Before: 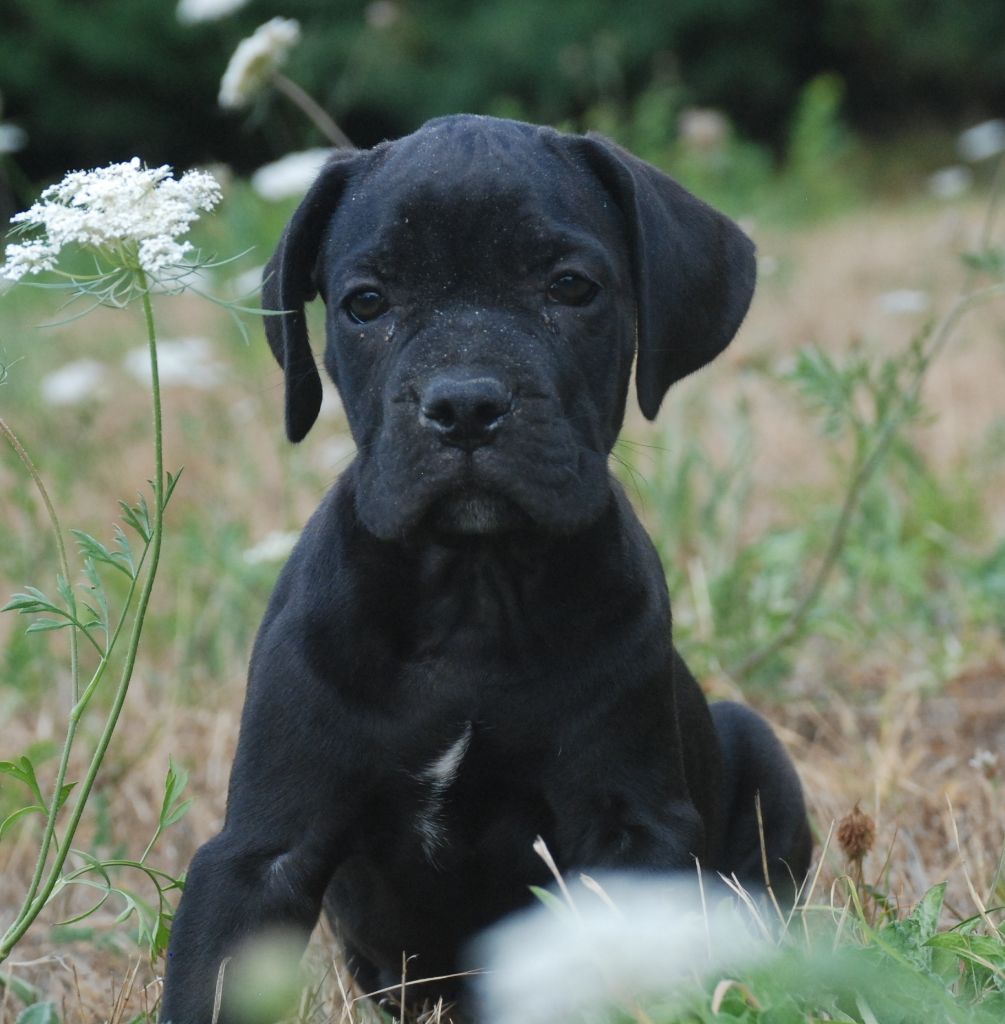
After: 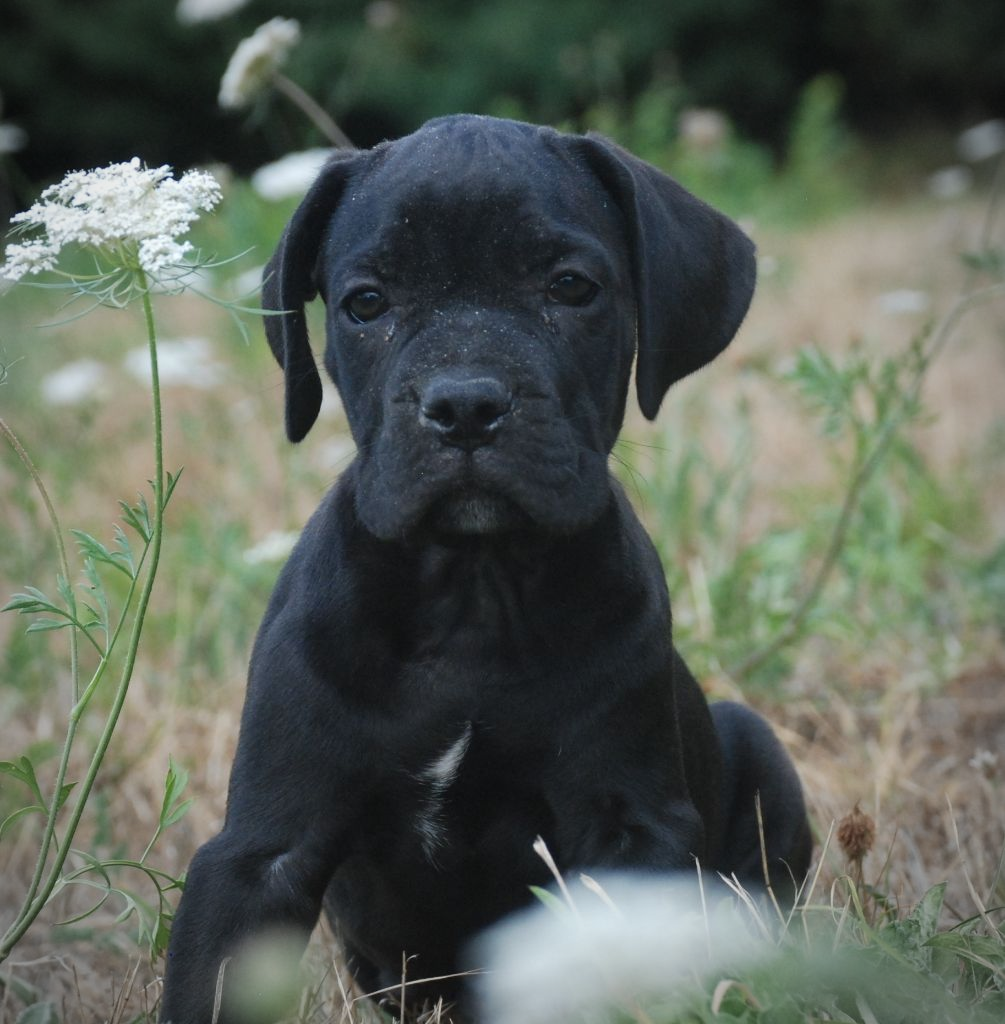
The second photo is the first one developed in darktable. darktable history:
vignetting: center (-0.031, -0.035), automatic ratio true, unbound false
